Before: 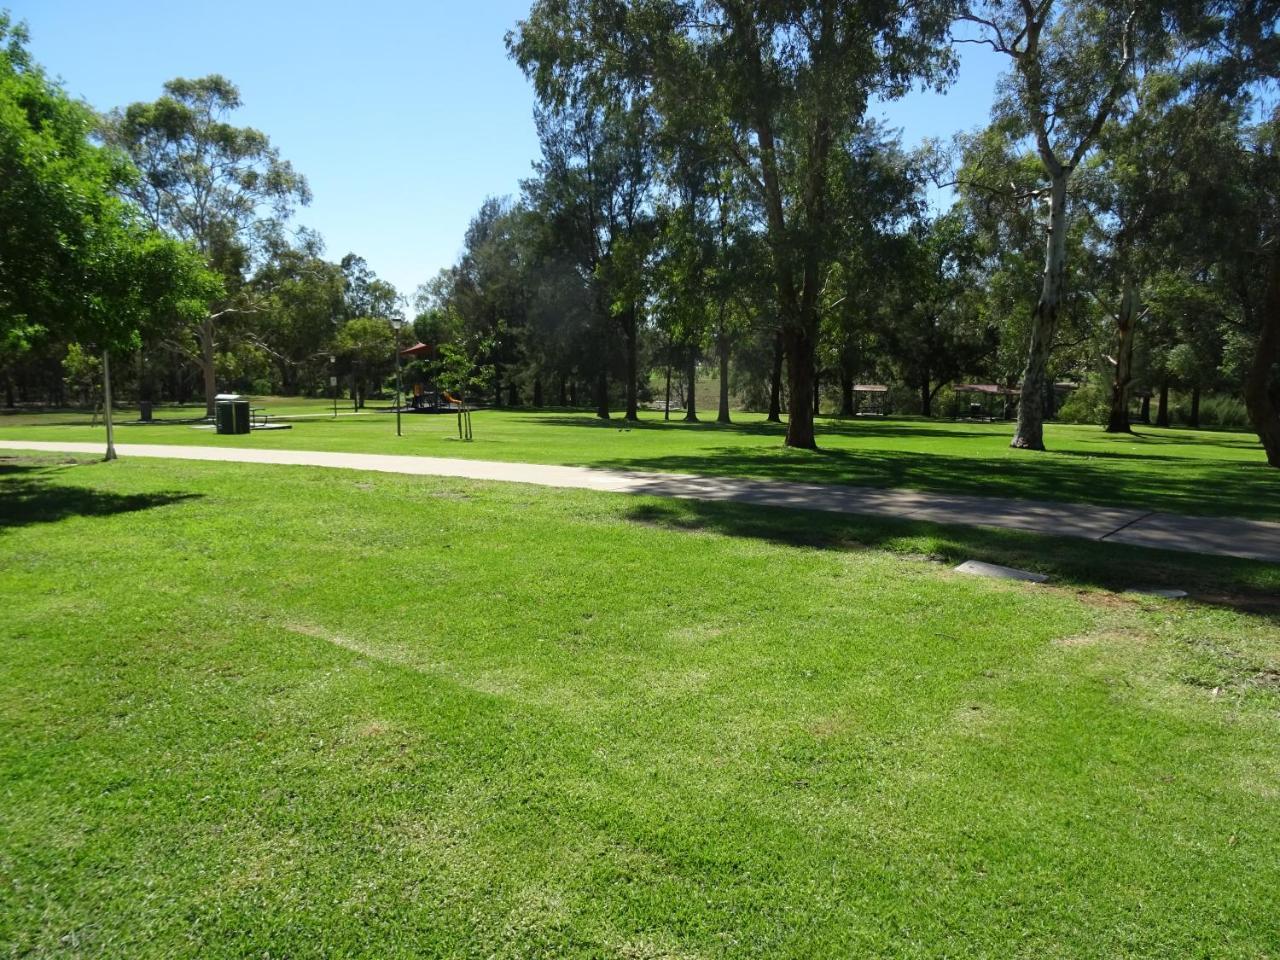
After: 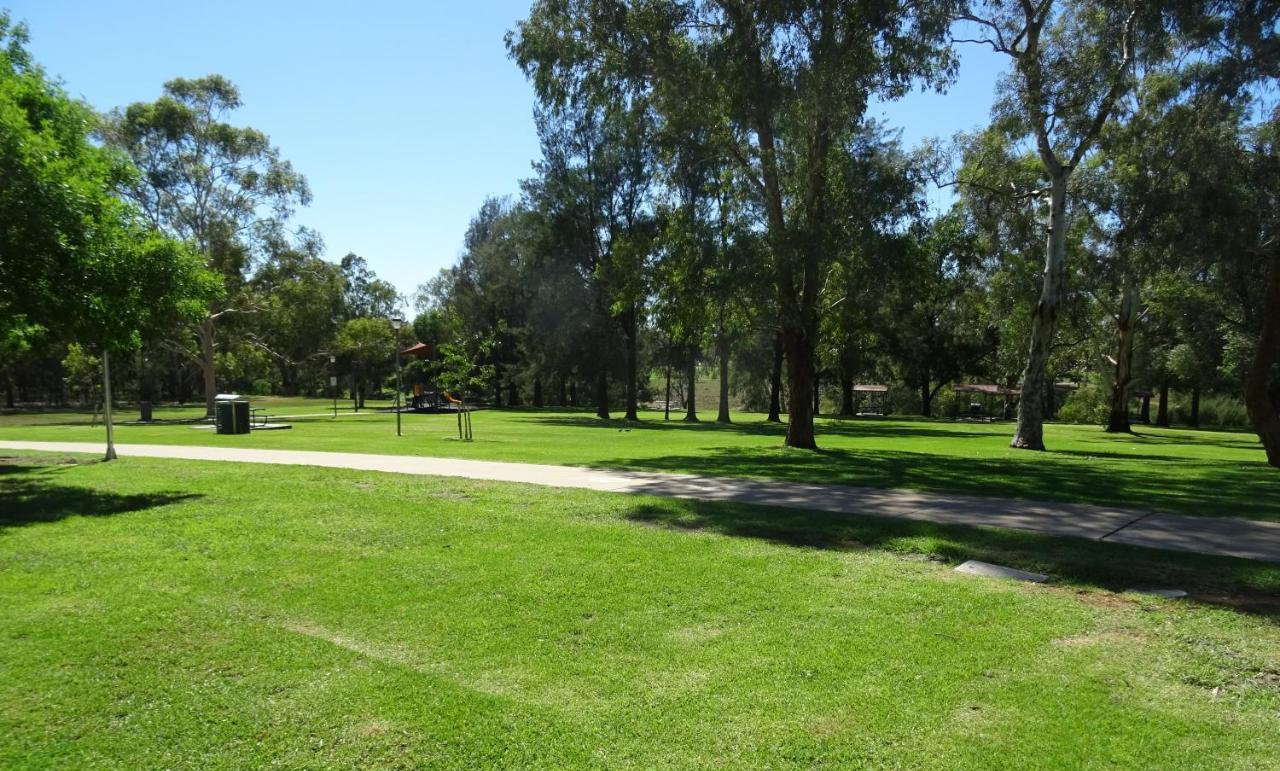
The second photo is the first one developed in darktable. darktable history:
crop: bottom 19.588%
